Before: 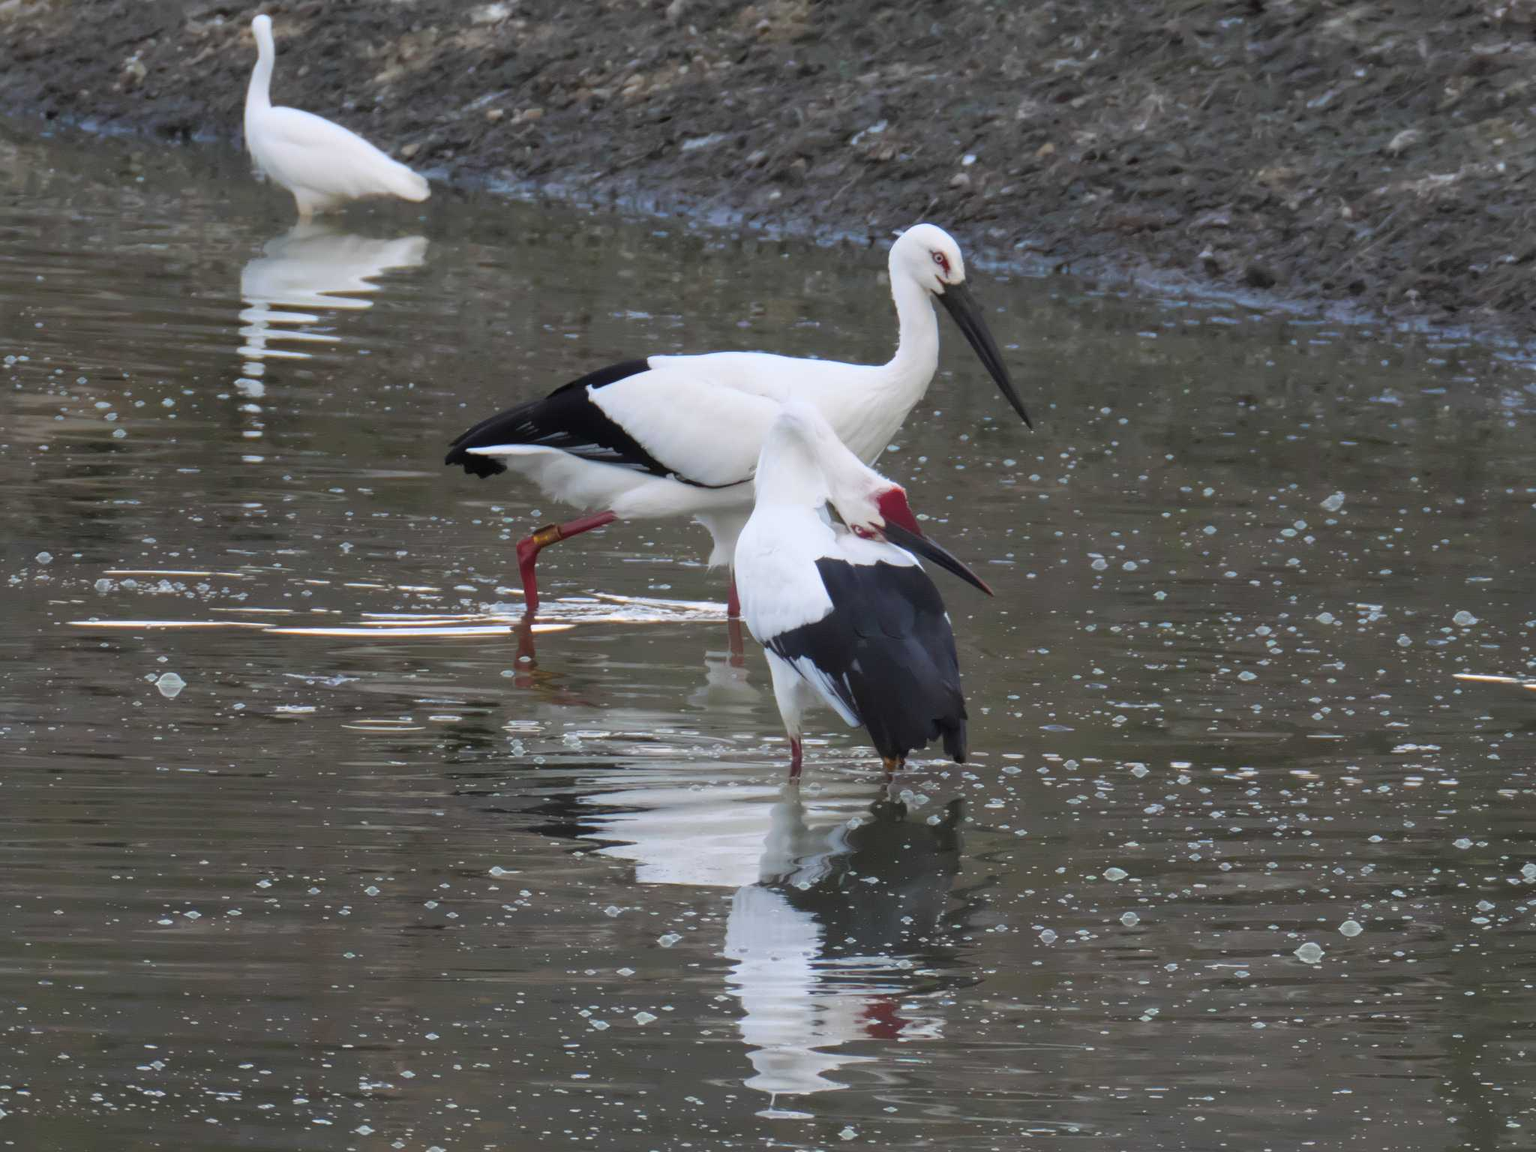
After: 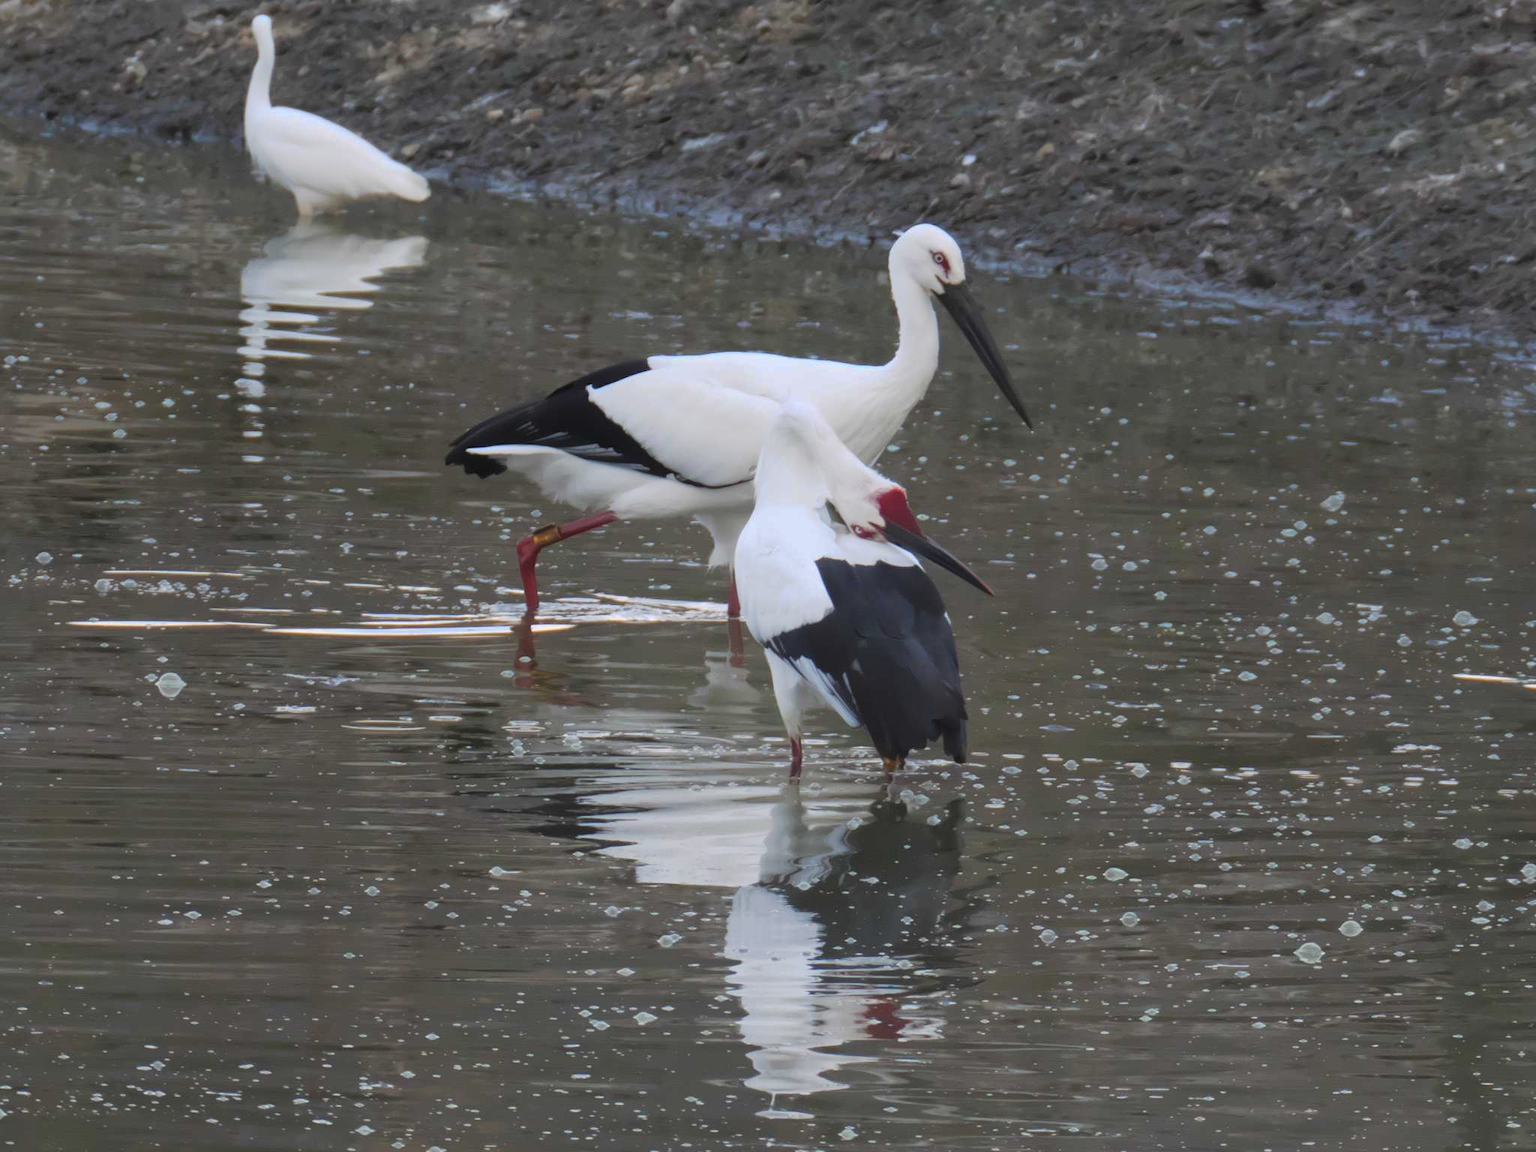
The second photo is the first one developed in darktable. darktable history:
tone curve: curves: ch0 [(0, 0) (0.003, 0.032) (0.011, 0.04) (0.025, 0.058) (0.044, 0.084) (0.069, 0.107) (0.1, 0.13) (0.136, 0.158) (0.177, 0.193) (0.224, 0.236) (0.277, 0.283) (0.335, 0.335) (0.399, 0.399) (0.468, 0.467) (0.543, 0.533) (0.623, 0.612) (0.709, 0.698) (0.801, 0.776) (0.898, 0.848) (1, 1)], preserve colors none
